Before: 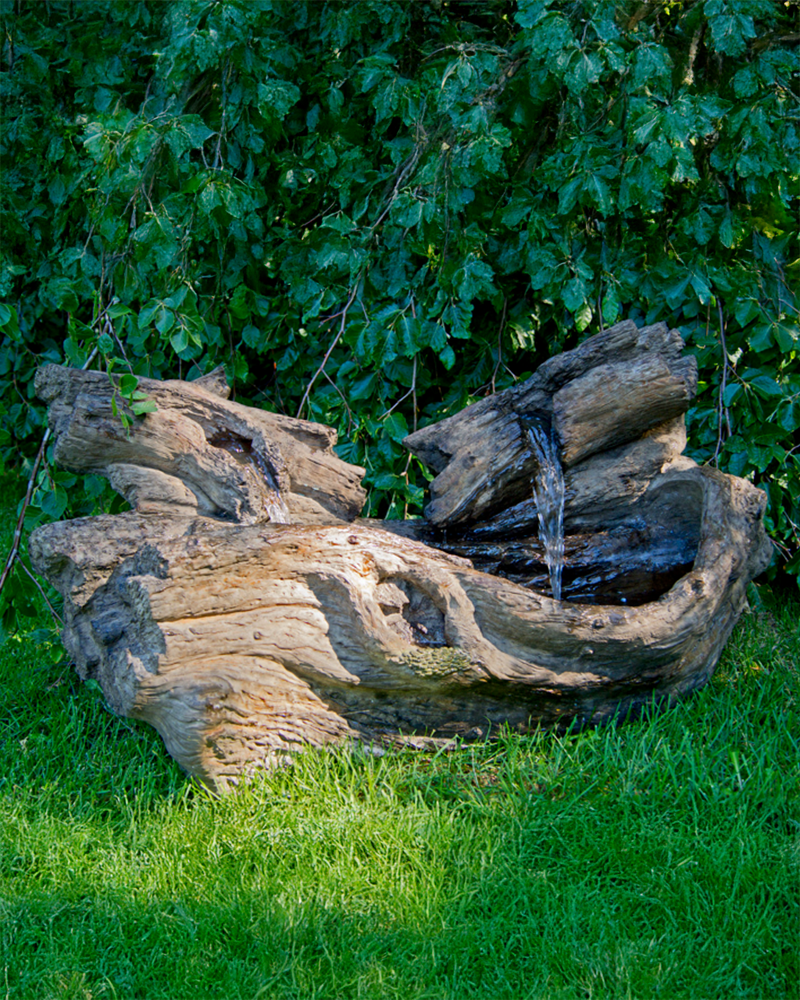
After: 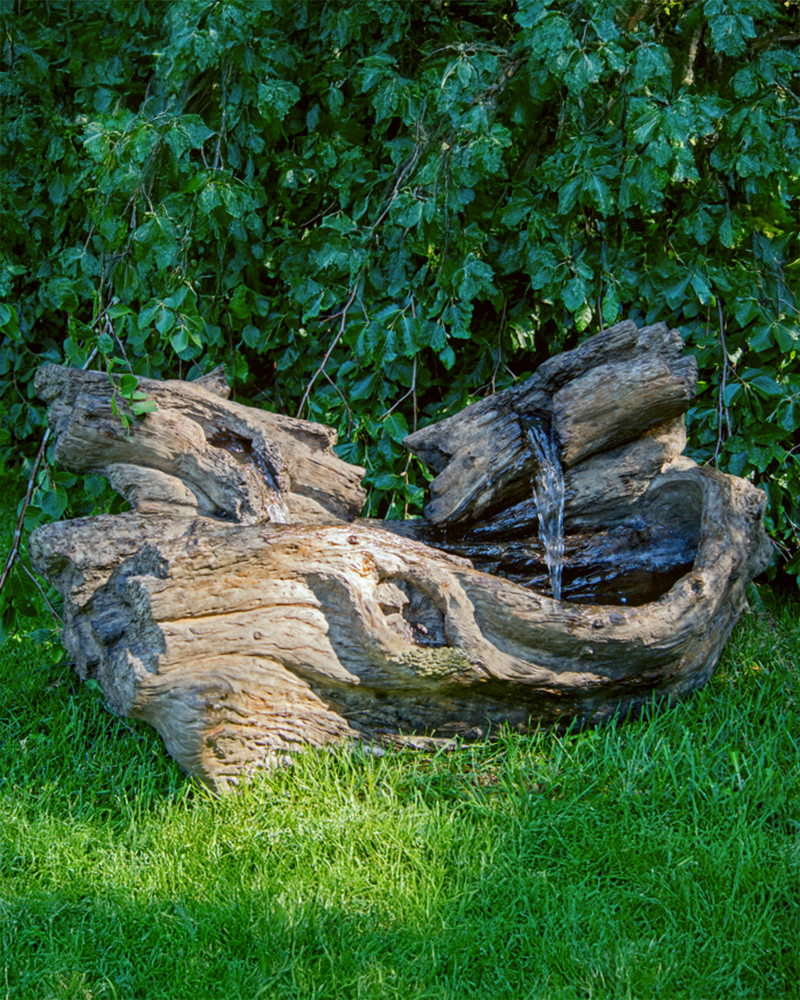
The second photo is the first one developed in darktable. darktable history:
color balance: lift [1.004, 1.002, 1.002, 0.998], gamma [1, 1.007, 1.002, 0.993], gain [1, 0.977, 1.013, 1.023], contrast -3.64%
local contrast: on, module defaults
